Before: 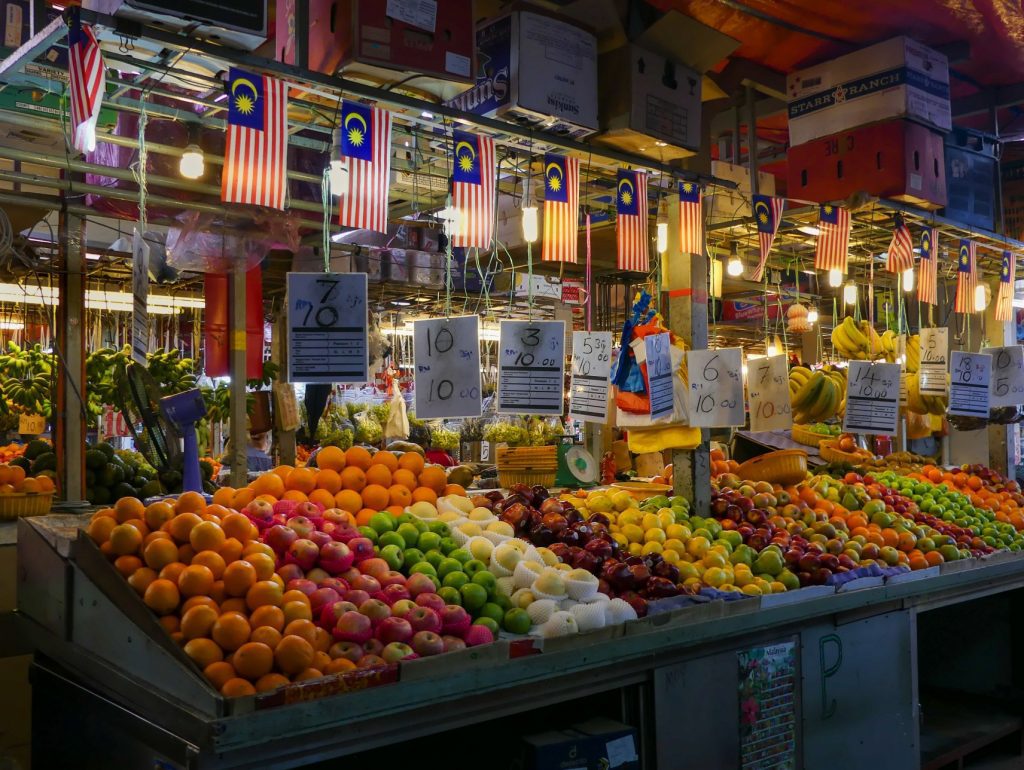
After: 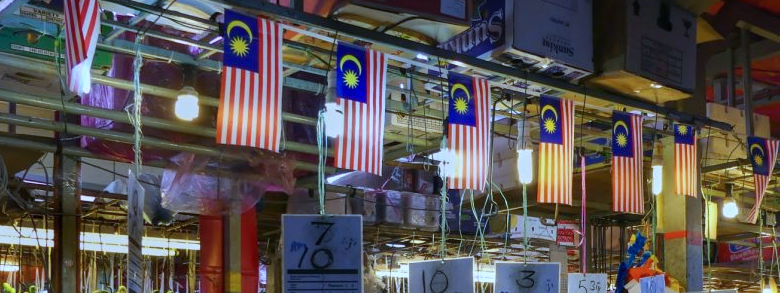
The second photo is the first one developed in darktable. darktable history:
white balance: red 0.931, blue 1.11
crop: left 0.579%, top 7.627%, right 23.167%, bottom 54.275%
color calibration: x 0.37, y 0.382, temperature 4313.32 K
